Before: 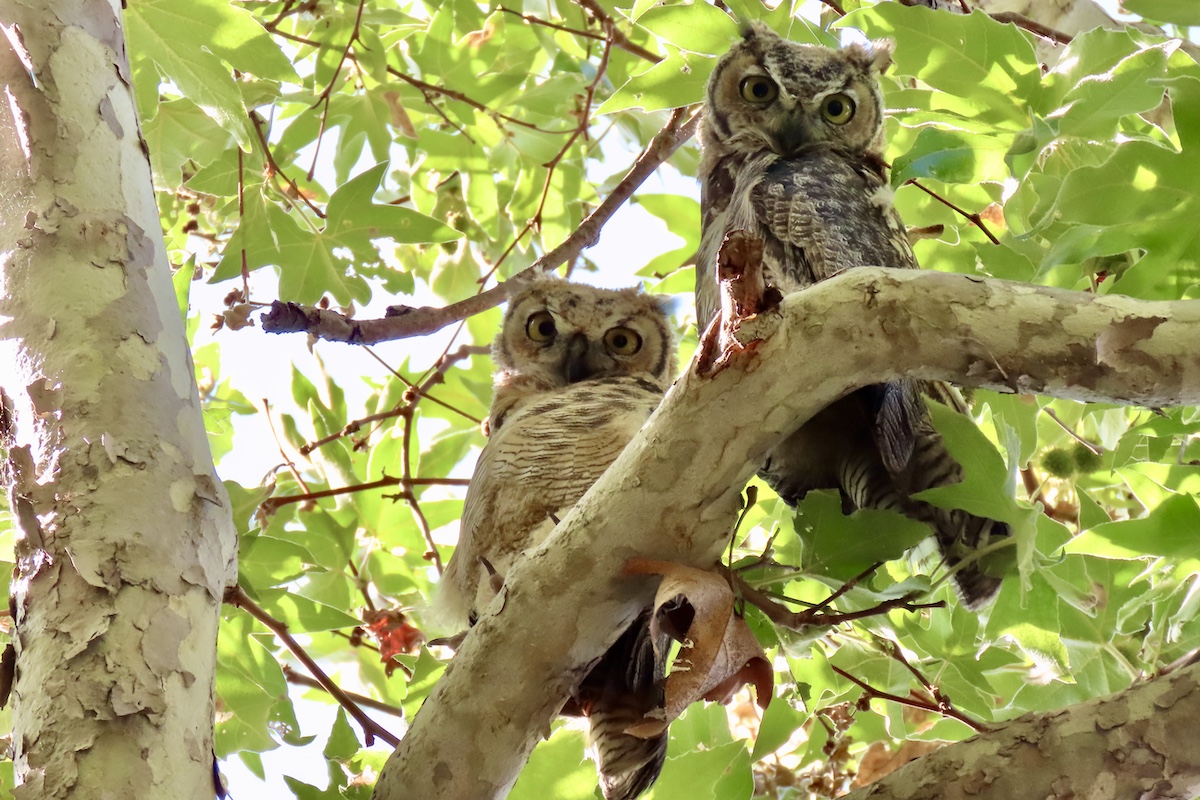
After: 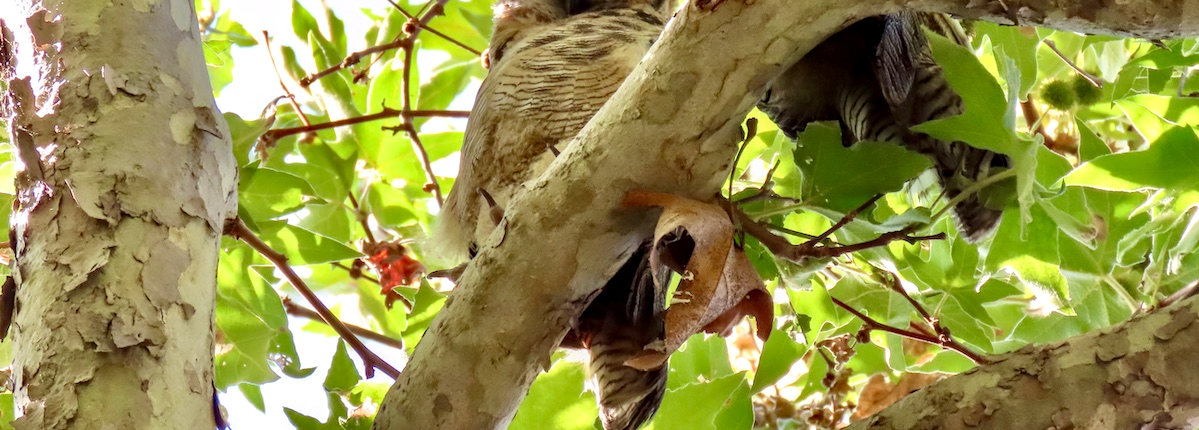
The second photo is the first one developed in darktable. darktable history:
crop and rotate: top 46.237%
haze removal: compatibility mode true, adaptive false
local contrast: on, module defaults
